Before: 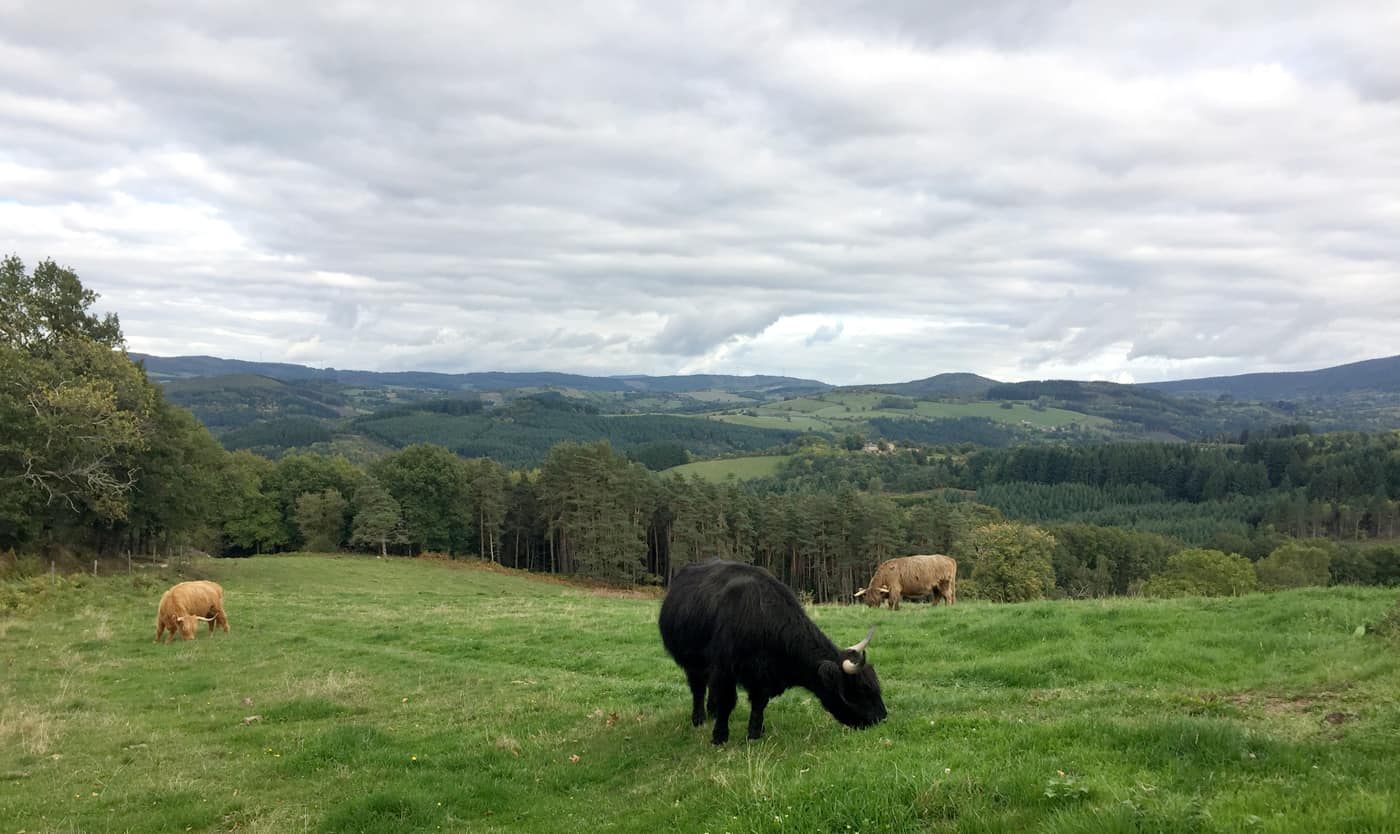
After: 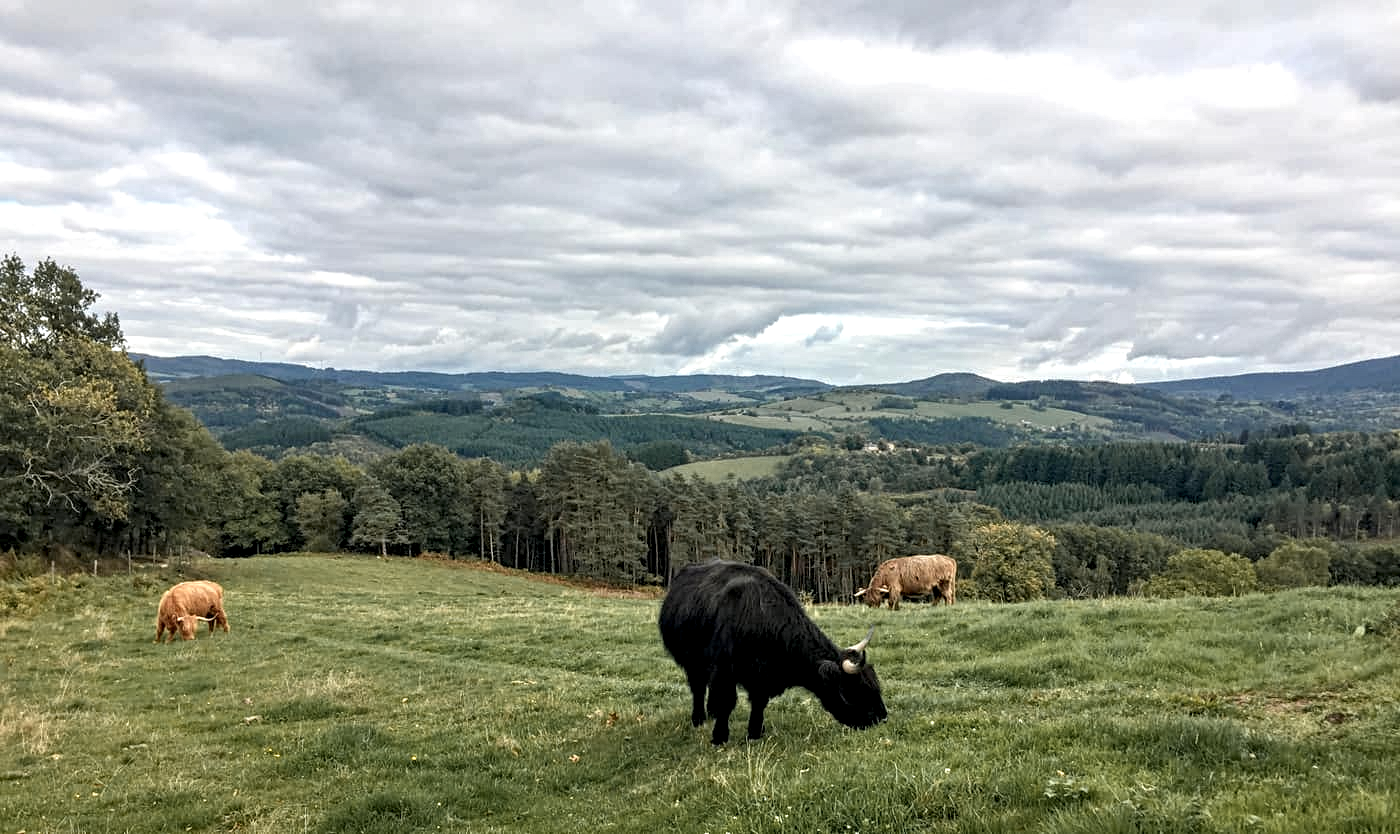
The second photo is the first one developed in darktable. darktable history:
color zones: curves: ch1 [(0.263, 0.53) (0.376, 0.287) (0.487, 0.512) (0.748, 0.547) (1, 0.513)]; ch2 [(0.262, 0.45) (0.751, 0.477)]
base curve: preserve colors none
contrast equalizer: y [[0.506, 0.531, 0.562, 0.606, 0.638, 0.669], [0.5 ×6], [0.5 ×6], [0 ×6], [0 ×6]]
local contrast: on, module defaults
